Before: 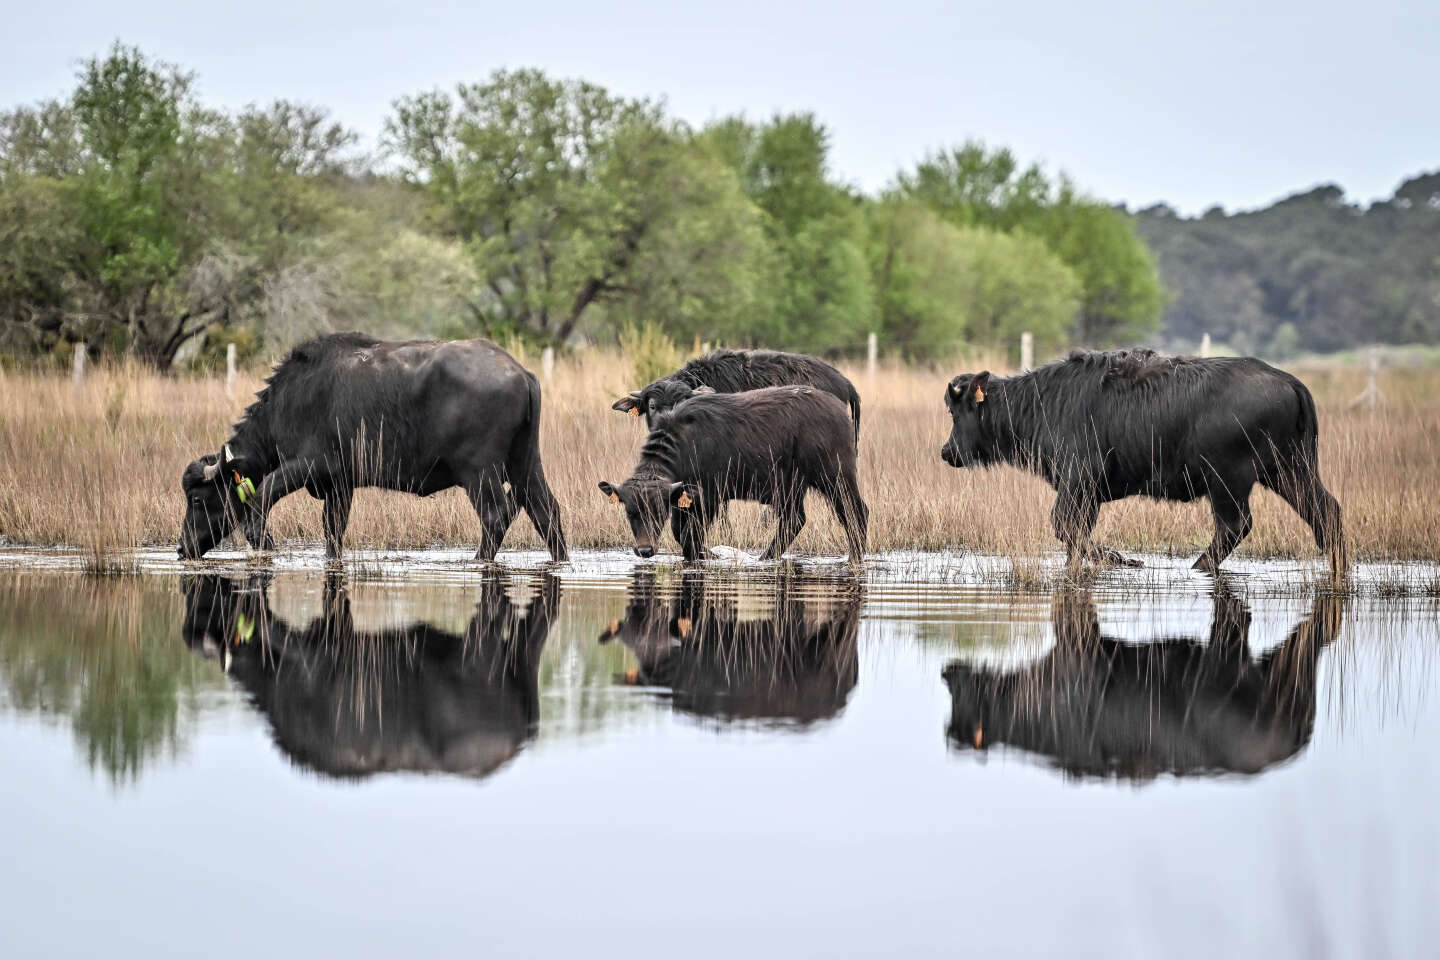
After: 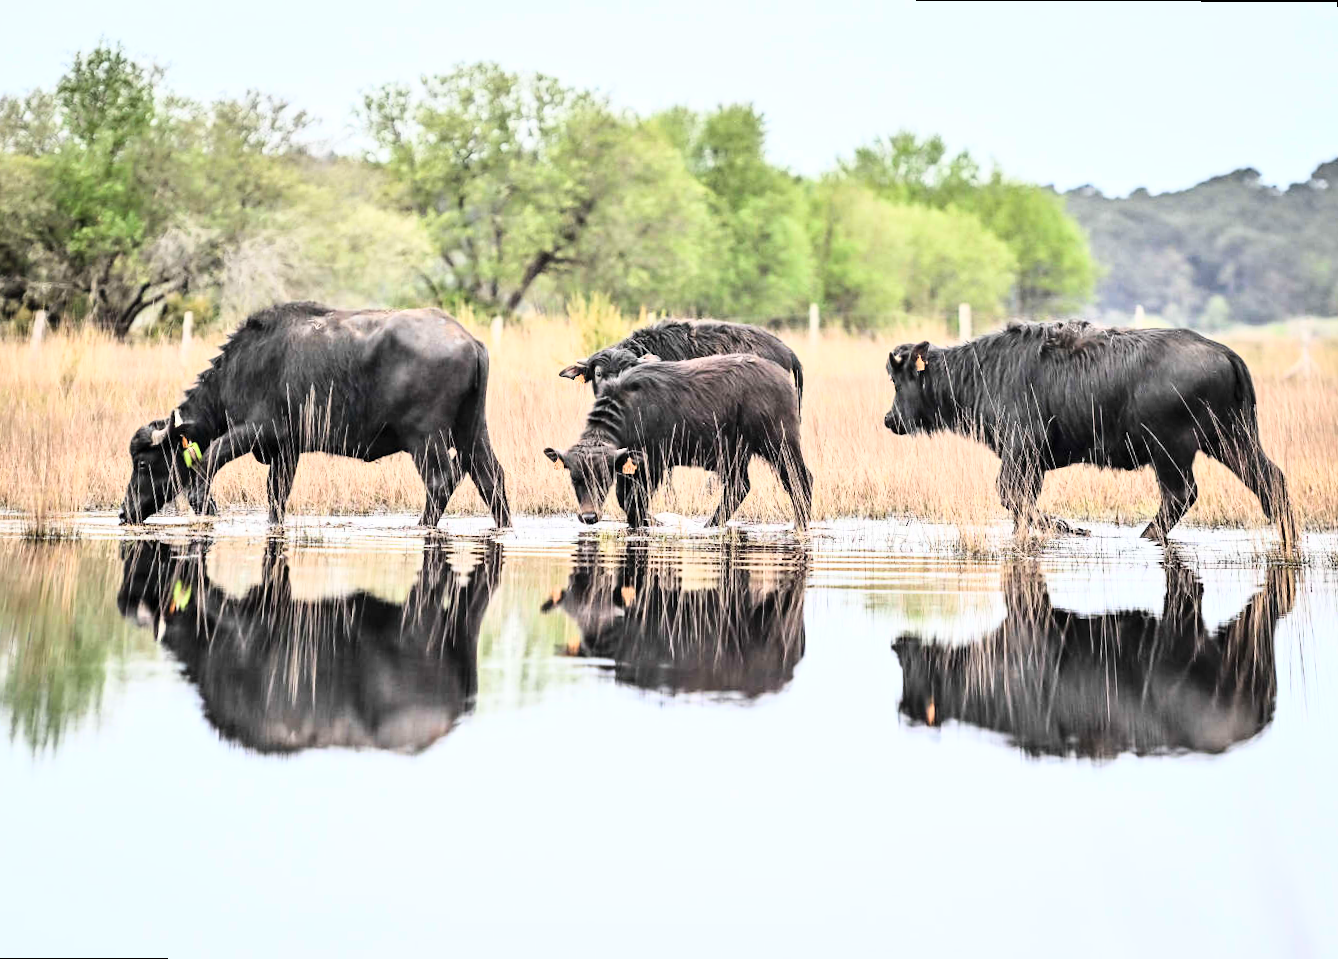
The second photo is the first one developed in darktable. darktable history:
base curve: curves: ch0 [(0, 0) (0.018, 0.026) (0.143, 0.37) (0.33, 0.731) (0.458, 0.853) (0.735, 0.965) (0.905, 0.986) (1, 1)]
rotate and perspective: rotation 0.215°, lens shift (vertical) -0.139, crop left 0.069, crop right 0.939, crop top 0.002, crop bottom 0.996
